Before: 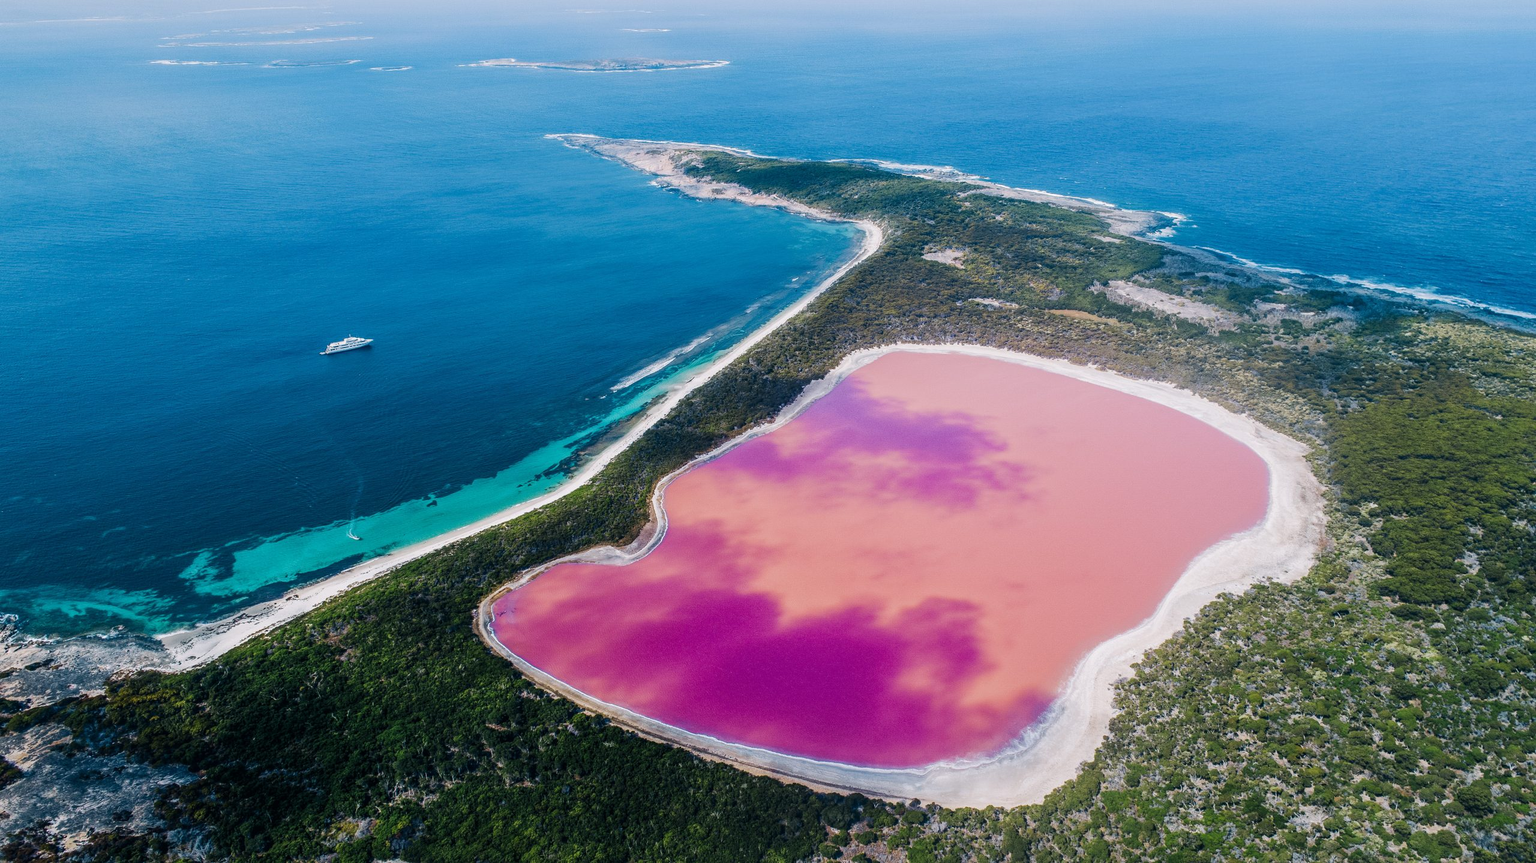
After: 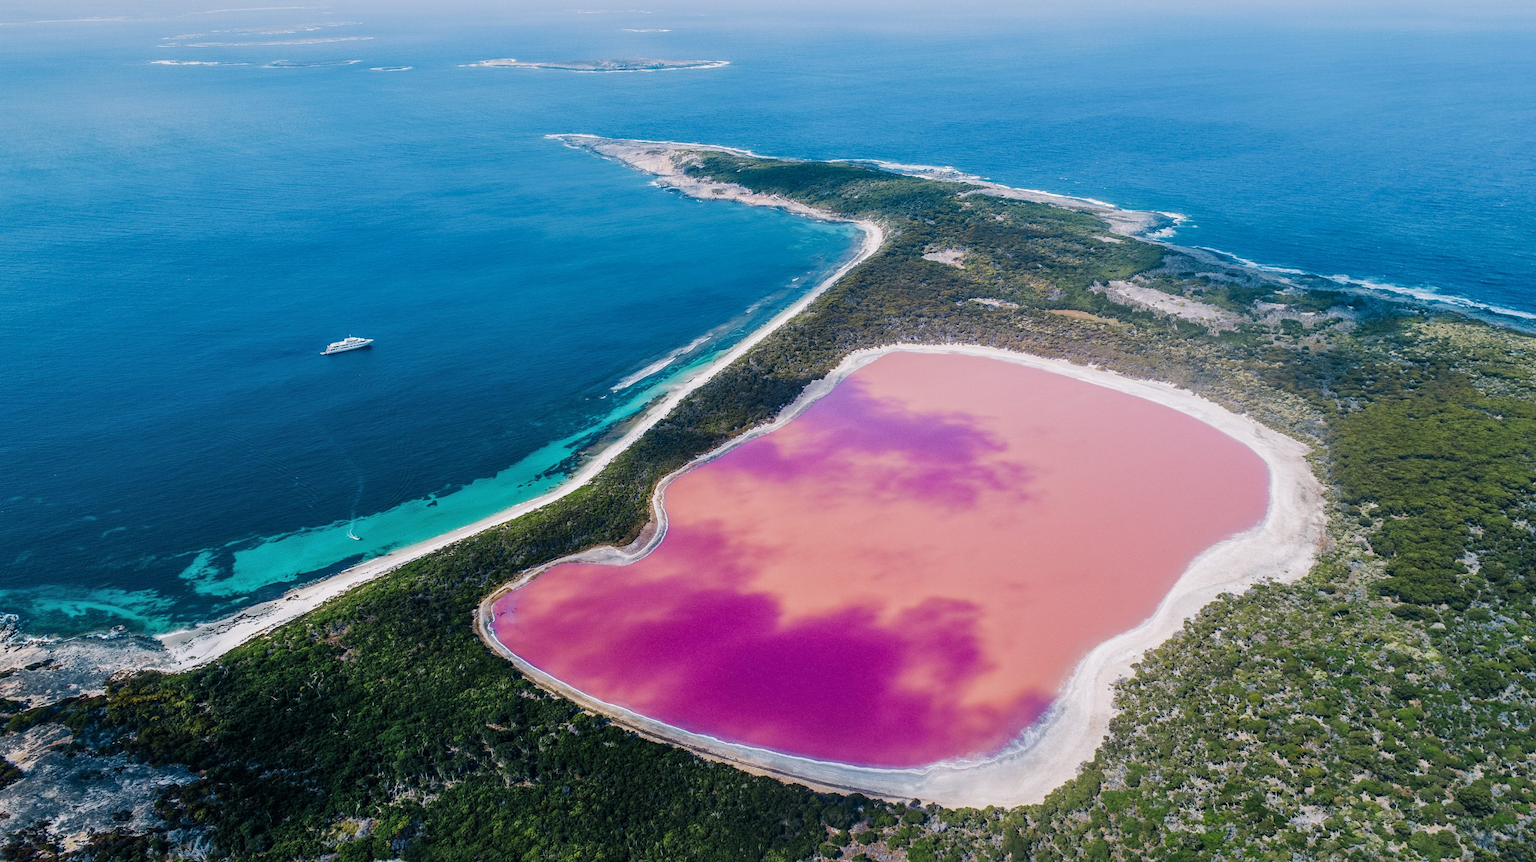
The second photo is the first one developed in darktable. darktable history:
shadows and highlights: shadows 29.57, highlights -30.32, low approximation 0.01, soften with gaussian
